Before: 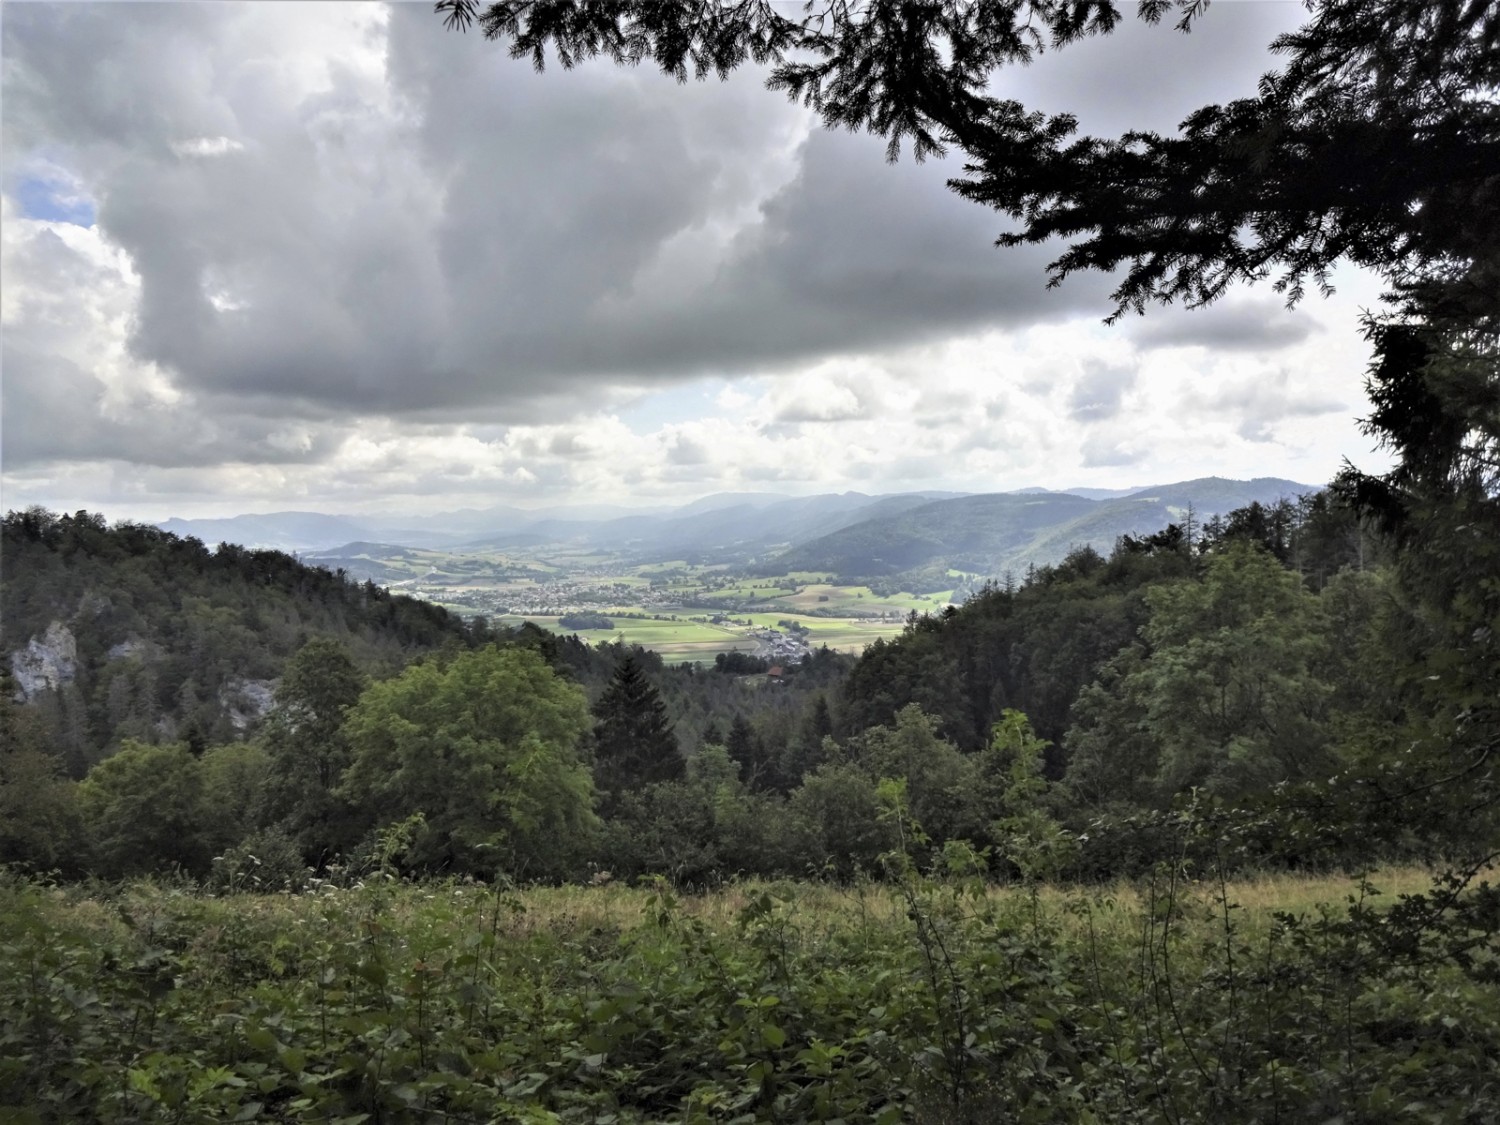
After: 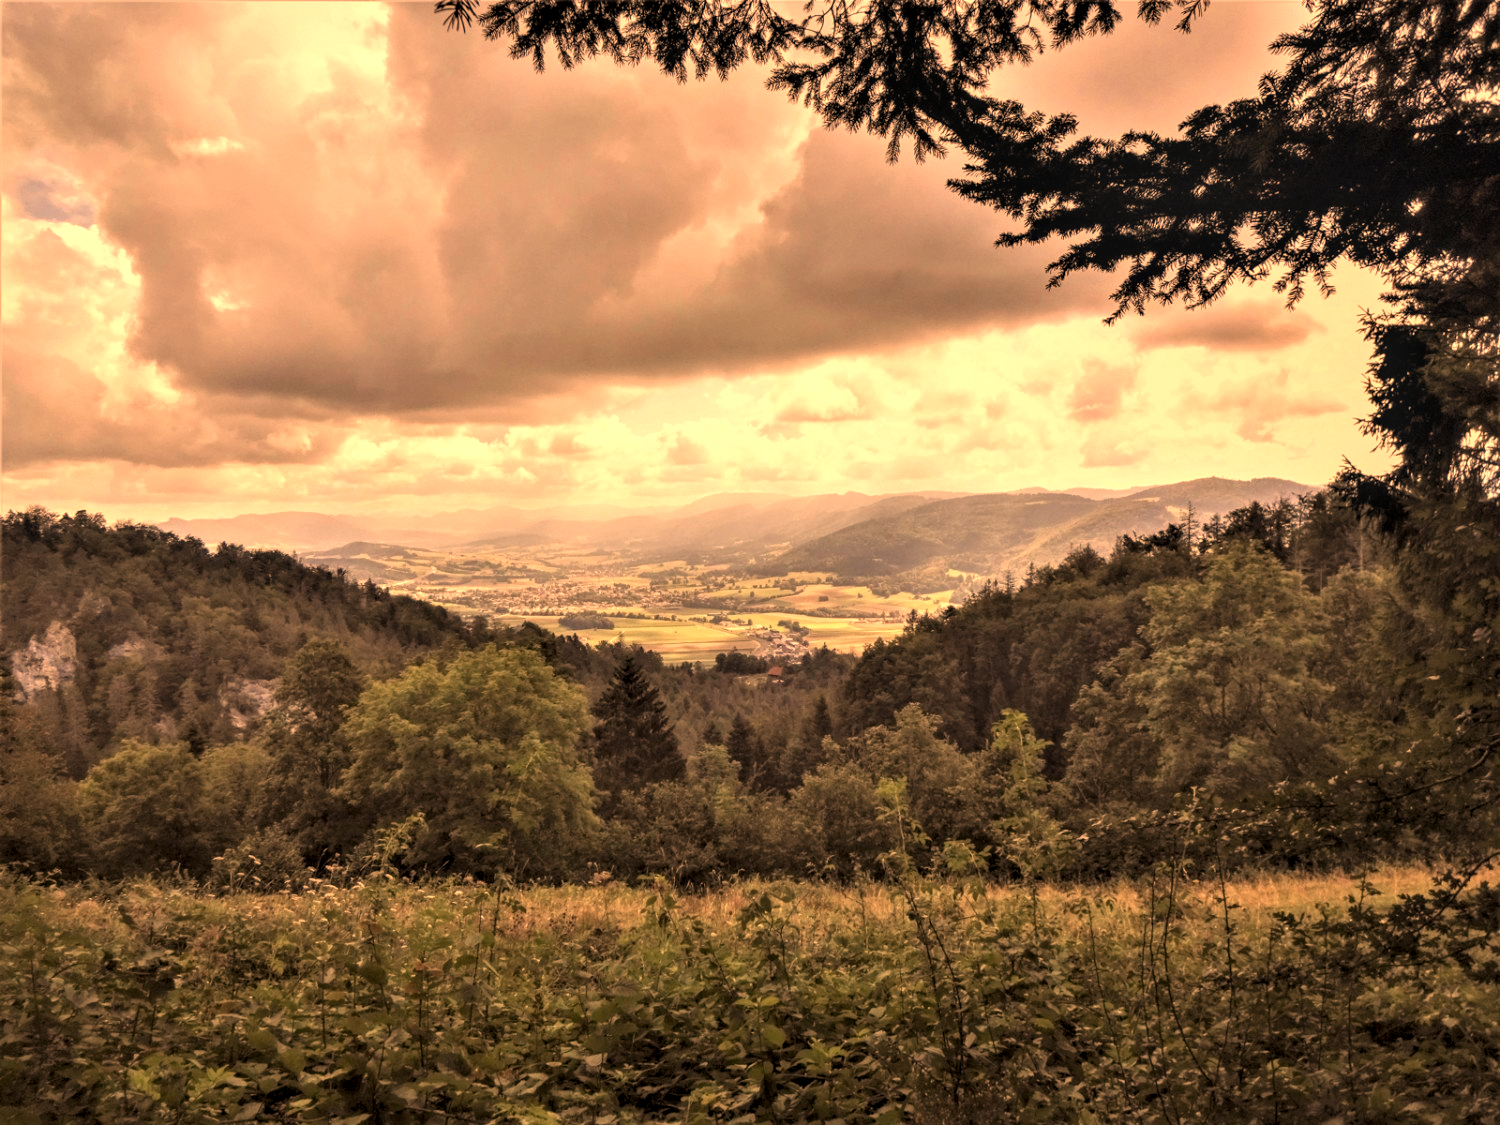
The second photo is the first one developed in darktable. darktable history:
white balance: red 1.467, blue 0.684
local contrast: detail 130%
